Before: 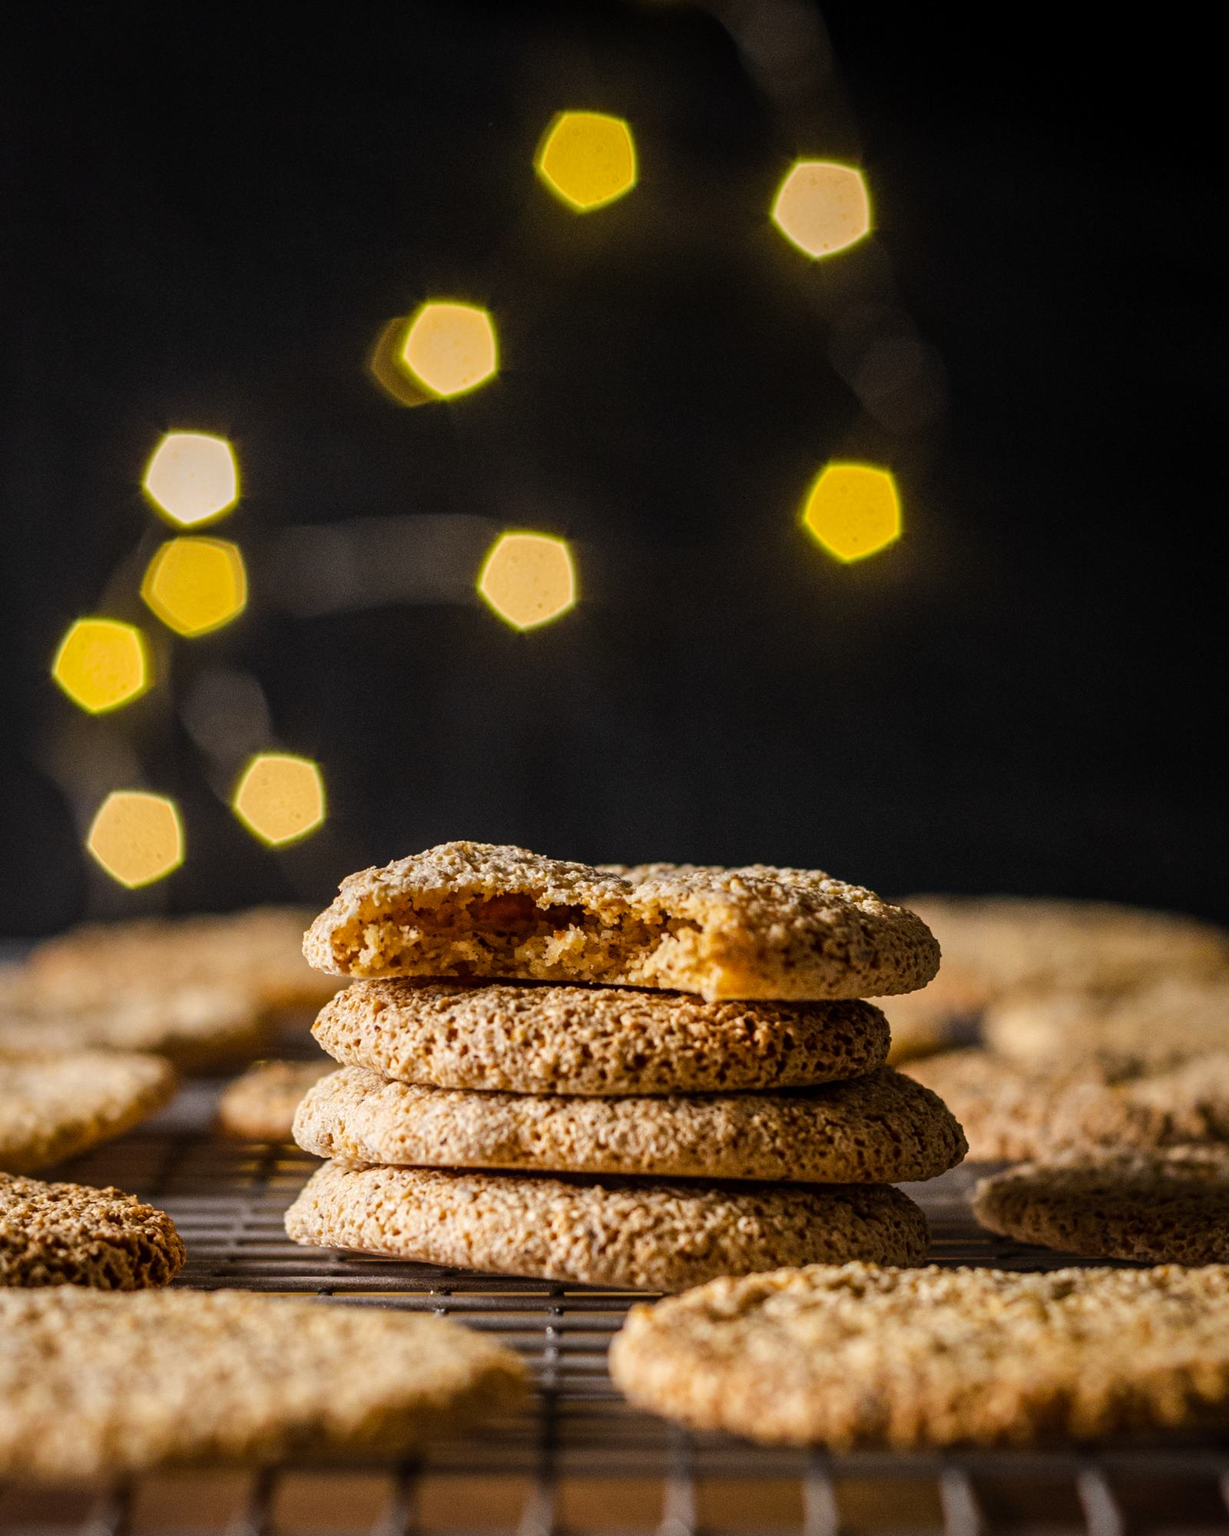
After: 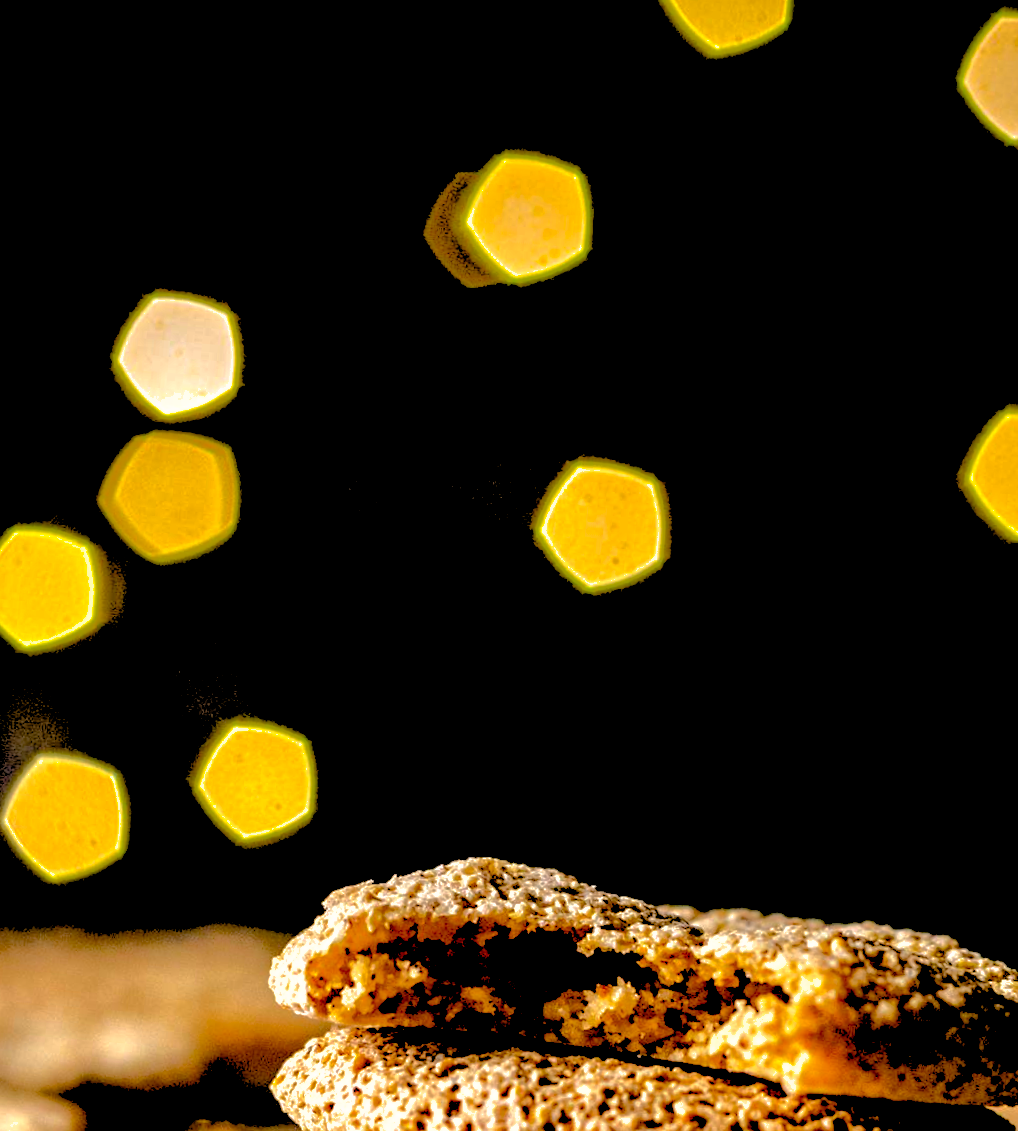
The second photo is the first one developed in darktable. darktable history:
crop and rotate: angle -4.99°, left 2.122%, top 6.945%, right 27.566%, bottom 30.519%
shadows and highlights: shadows 40, highlights -60
rgb levels: levels [[0.029, 0.461, 0.922], [0, 0.5, 1], [0, 0.5, 1]]
exposure: black level correction 0.04, exposure 0.5 EV, compensate highlight preservation false
